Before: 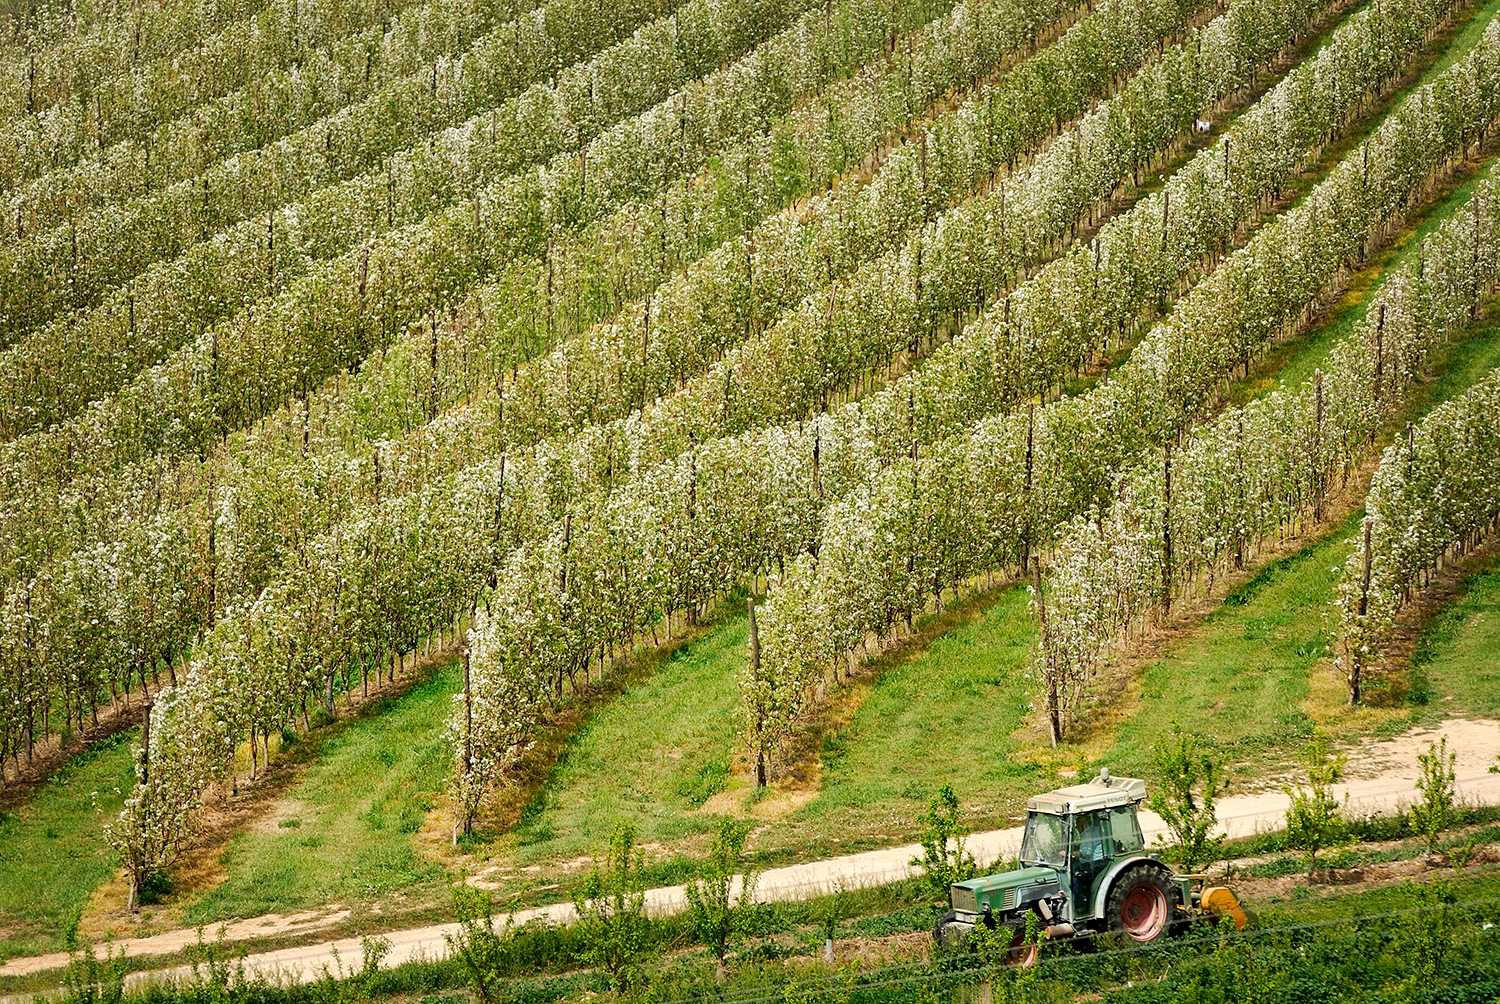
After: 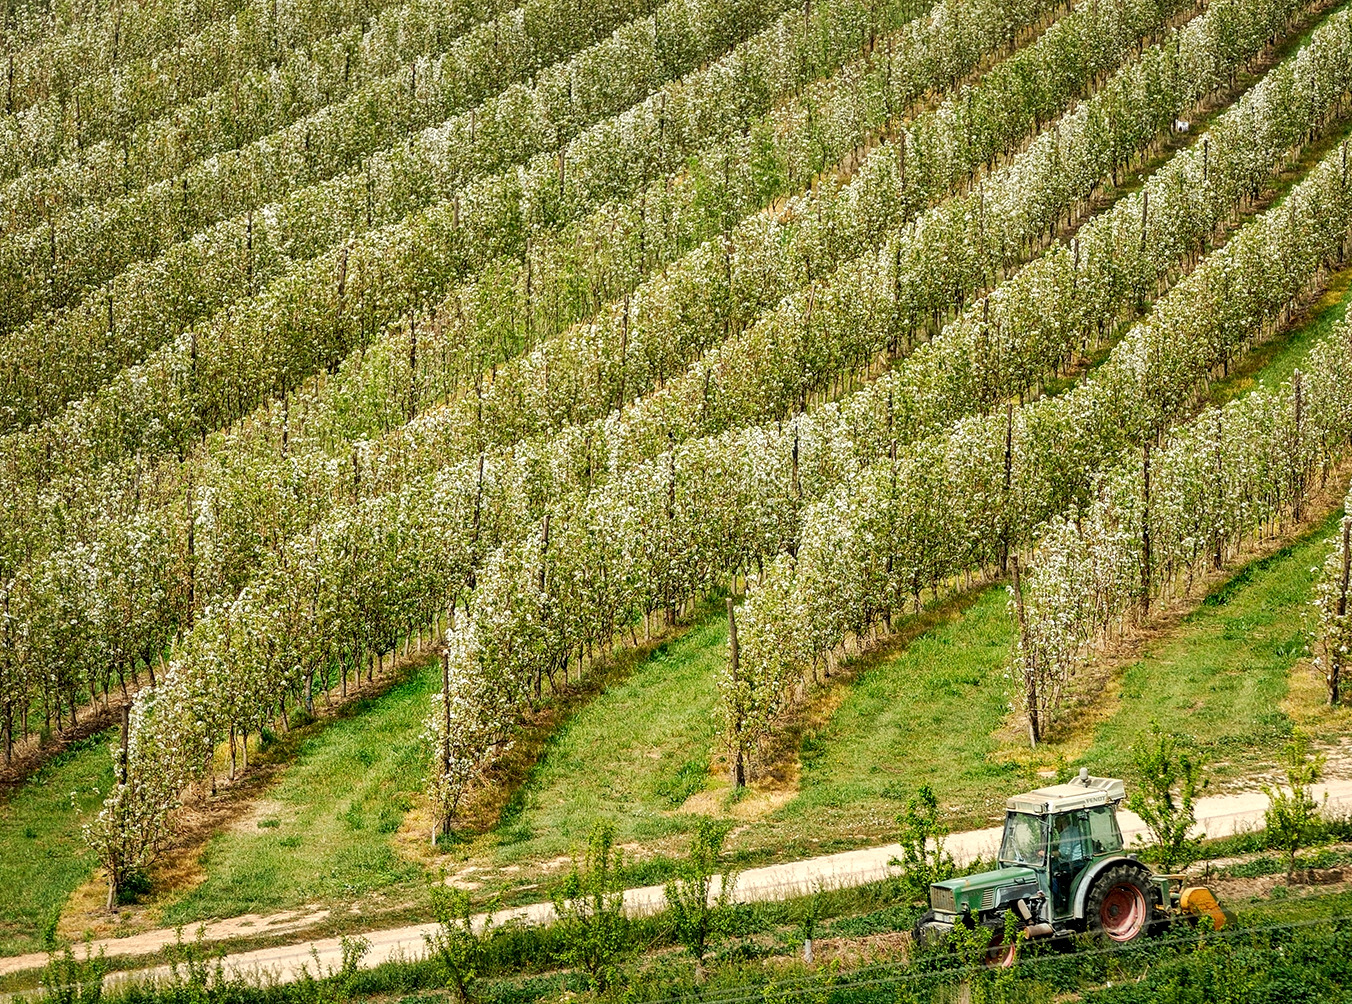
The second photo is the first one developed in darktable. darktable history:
crop and rotate: left 1.409%, right 8.405%
local contrast: detail 130%
